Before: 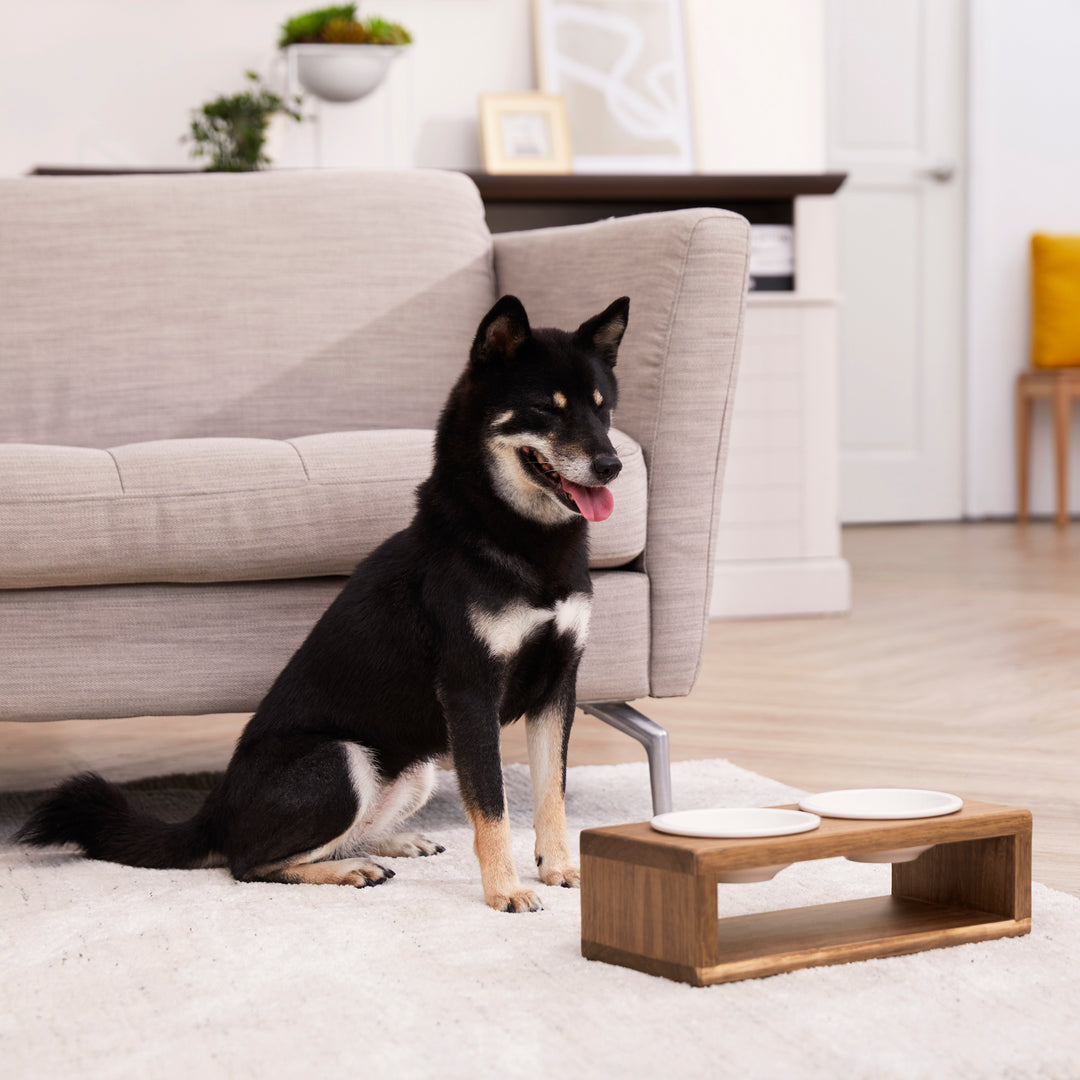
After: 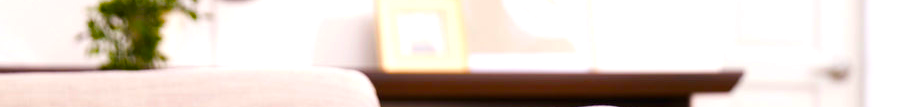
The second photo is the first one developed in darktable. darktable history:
color balance rgb: linear chroma grading › shadows 10%, linear chroma grading › highlights 10%, linear chroma grading › global chroma 15%, linear chroma grading › mid-tones 15%, perceptual saturation grading › global saturation 40%, perceptual saturation grading › highlights -25%, perceptual saturation grading › mid-tones 35%, perceptual saturation grading › shadows 35%, perceptual brilliance grading › global brilliance 11.29%, global vibrance 11.29%
crop and rotate: left 9.644%, top 9.491%, right 6.021%, bottom 80.509%
